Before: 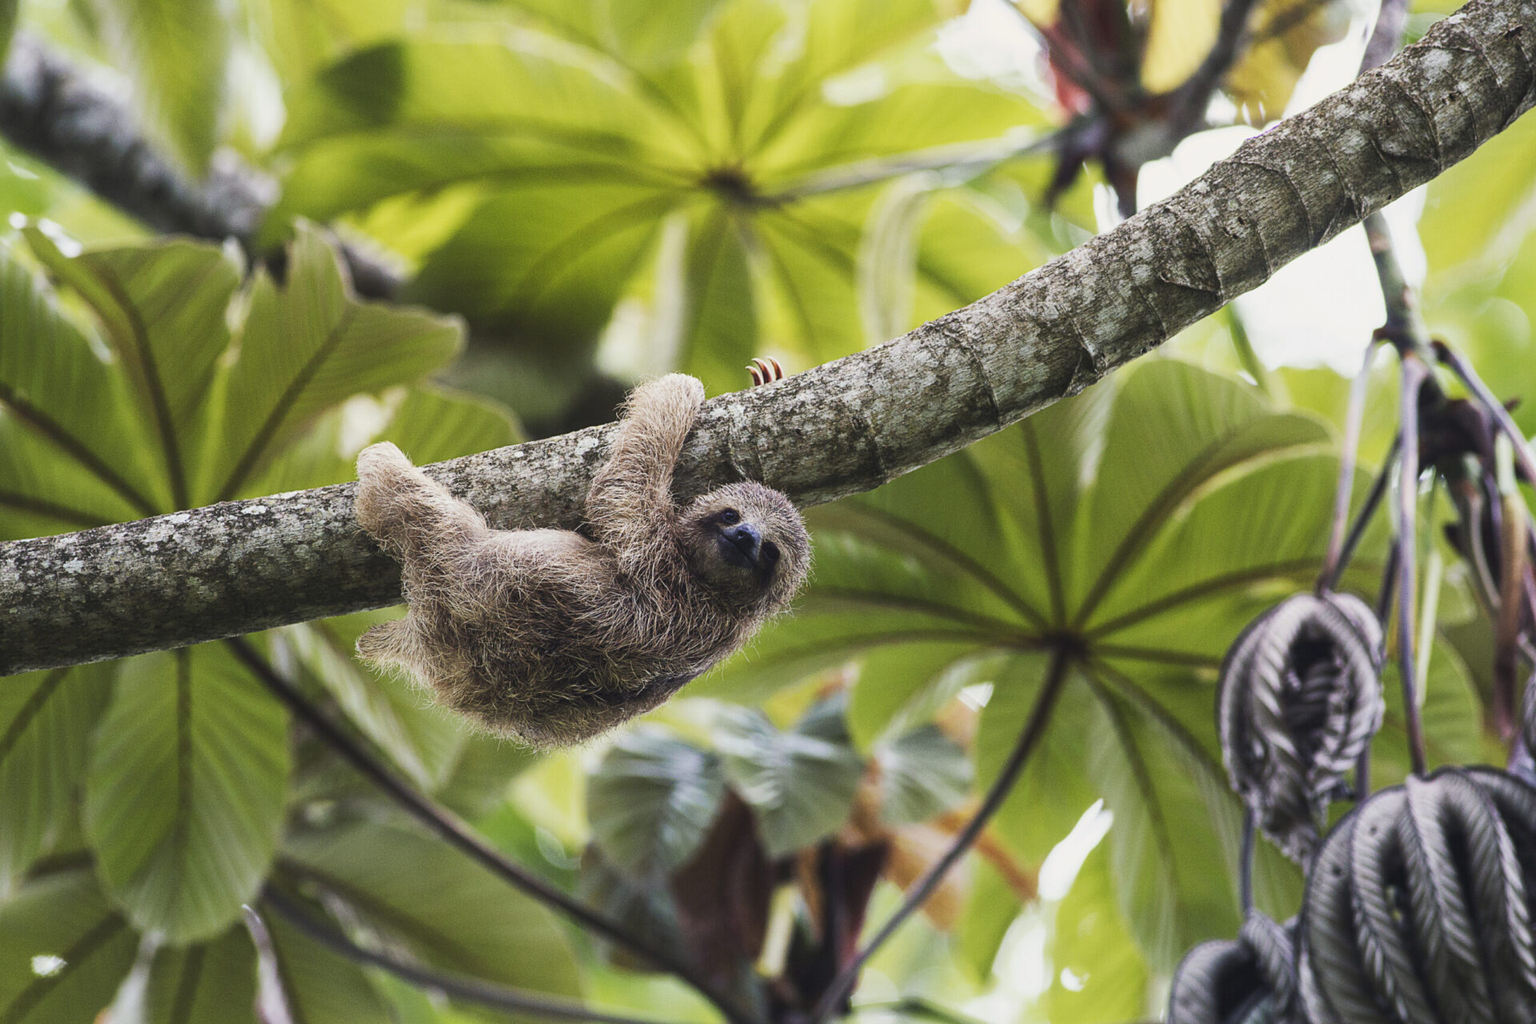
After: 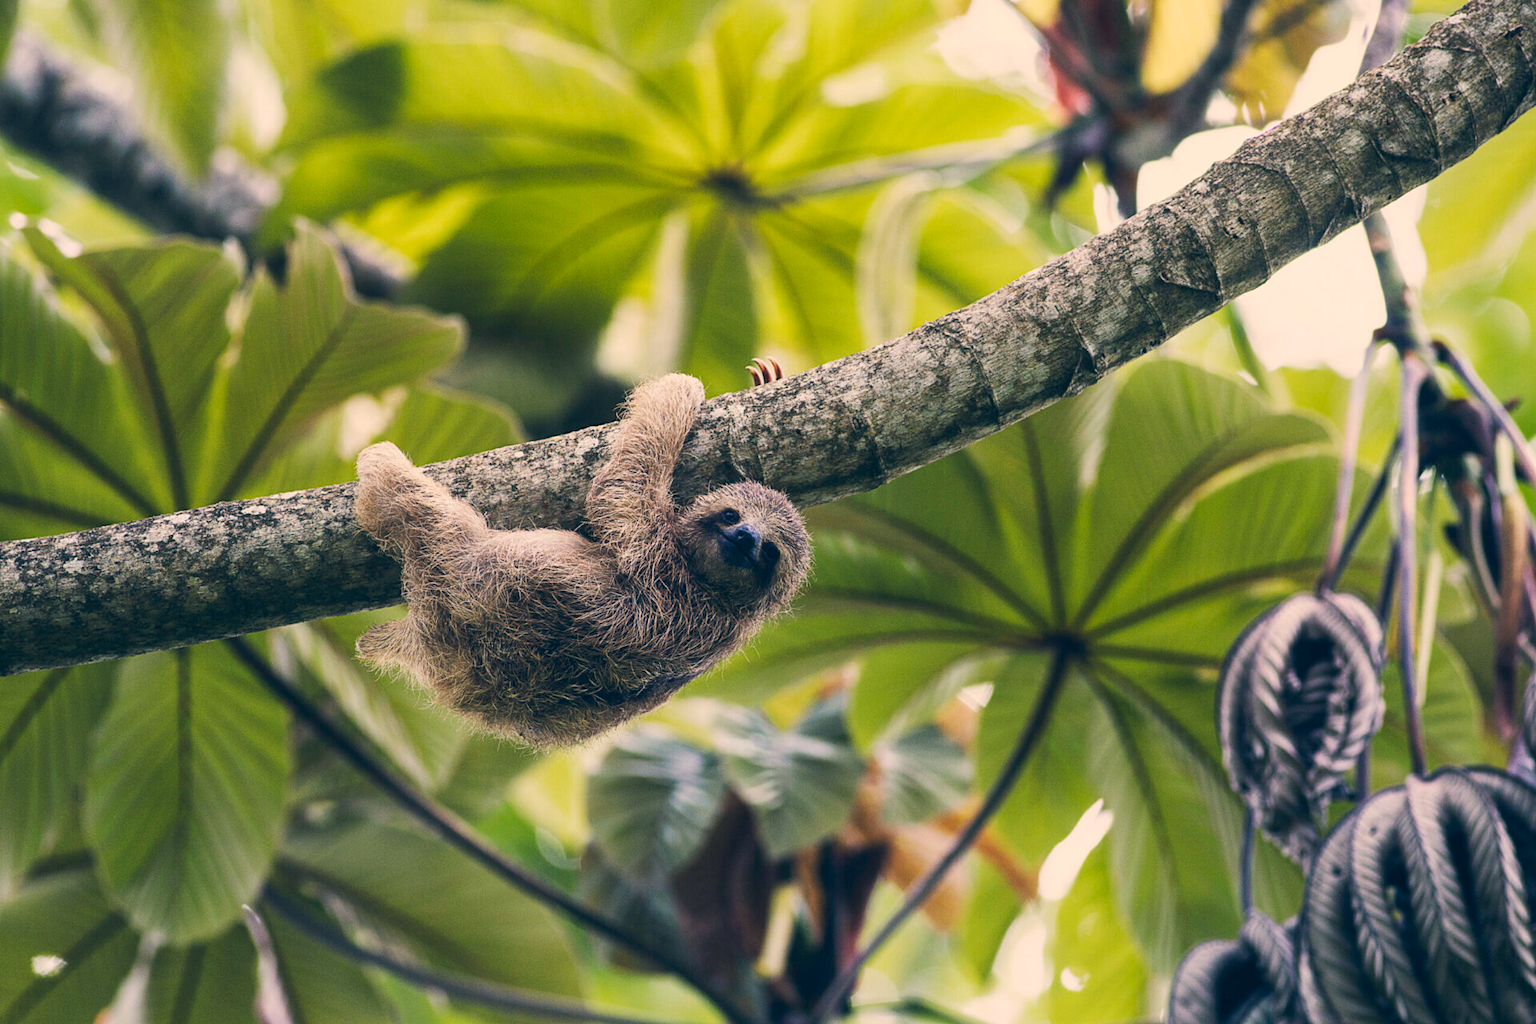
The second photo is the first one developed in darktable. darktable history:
color correction: highlights a* 10.29, highlights b* 14.52, shadows a* -9.89, shadows b* -14.86
